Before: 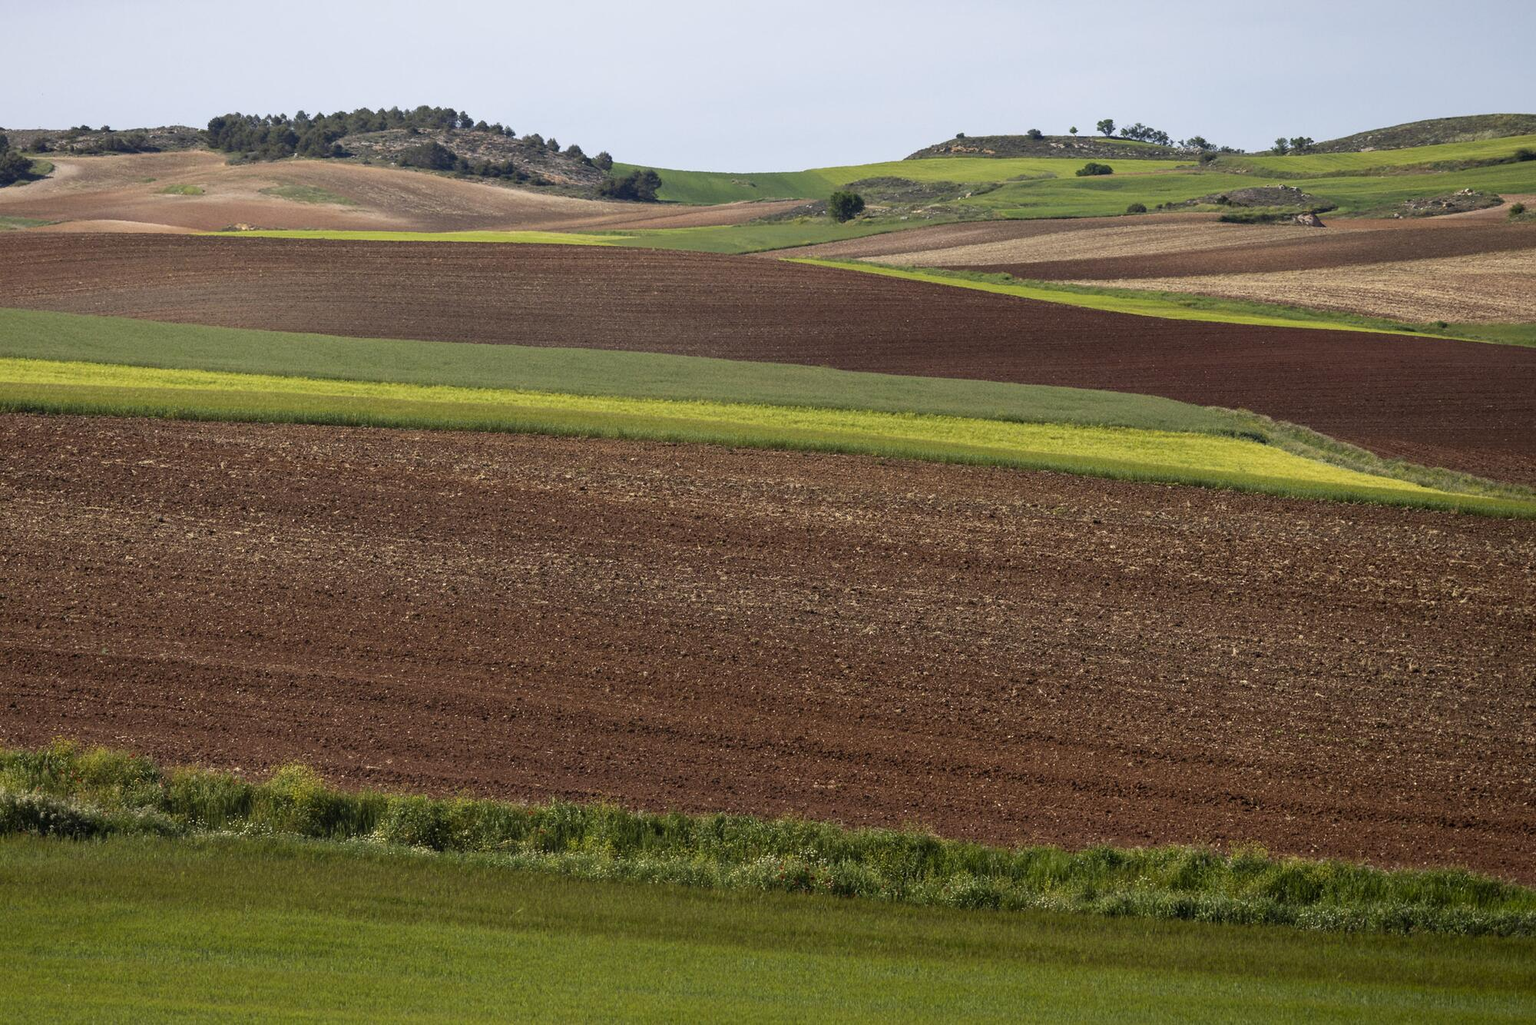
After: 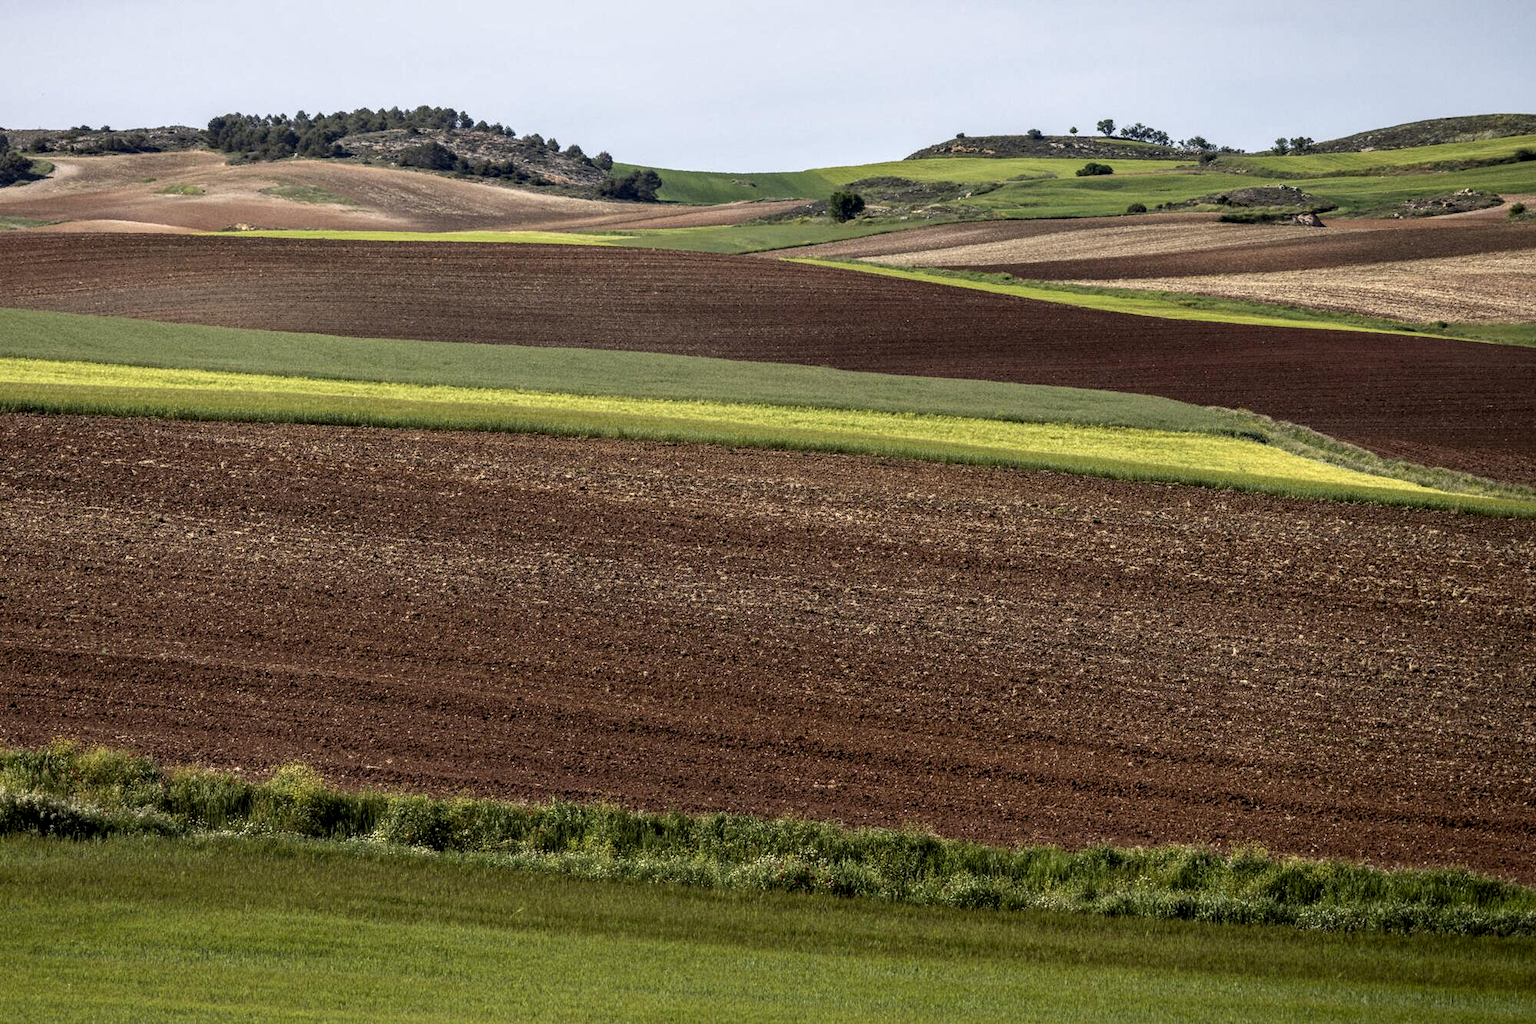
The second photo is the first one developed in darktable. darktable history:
local contrast: detail 160%
